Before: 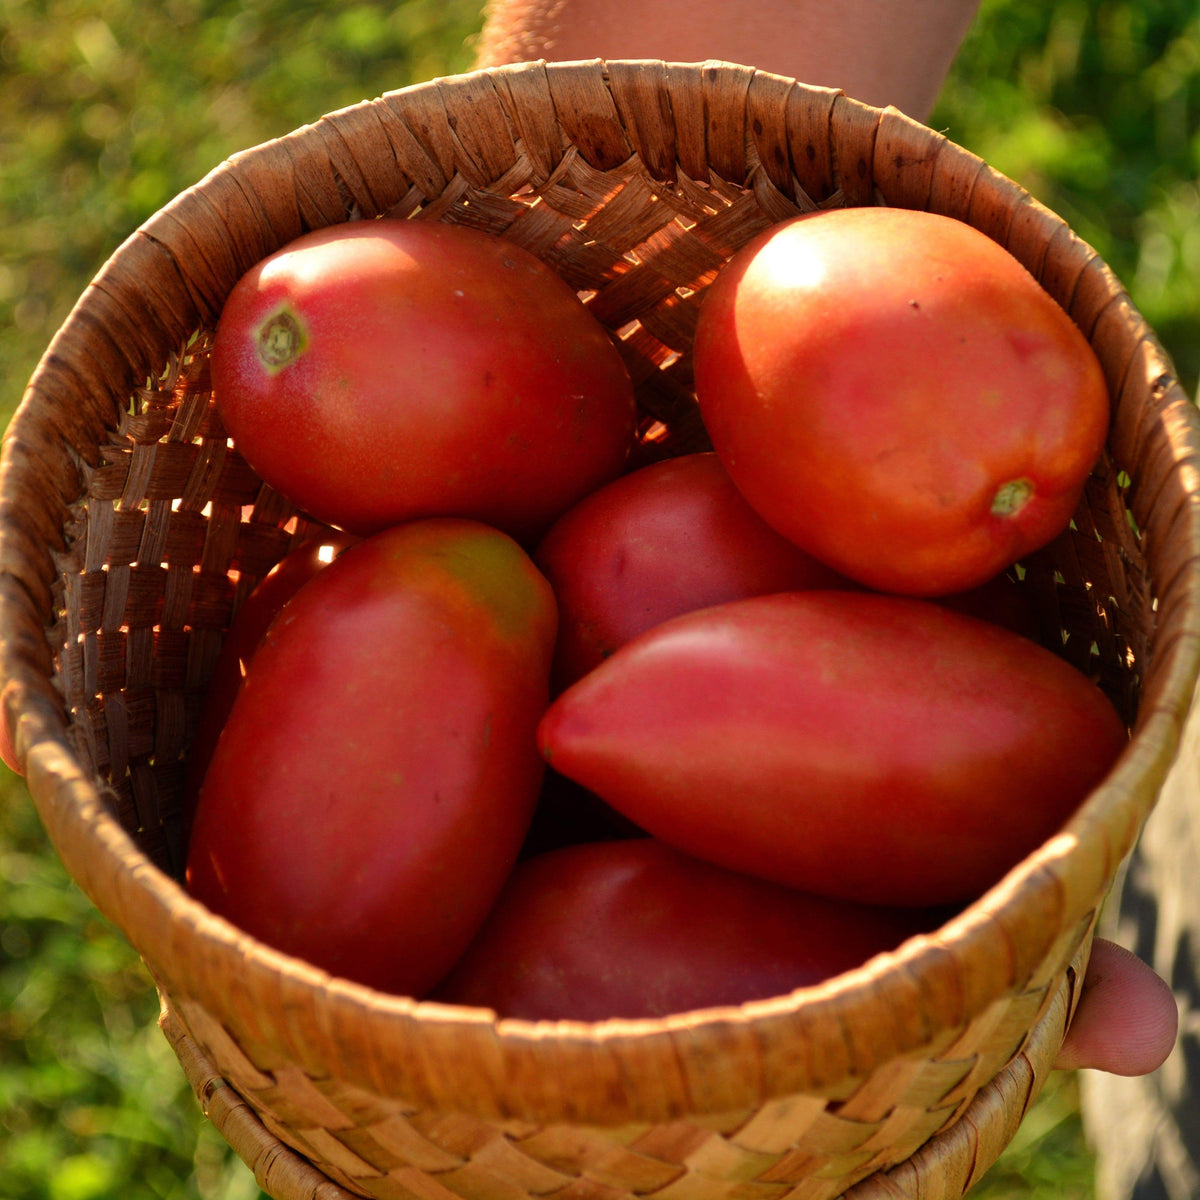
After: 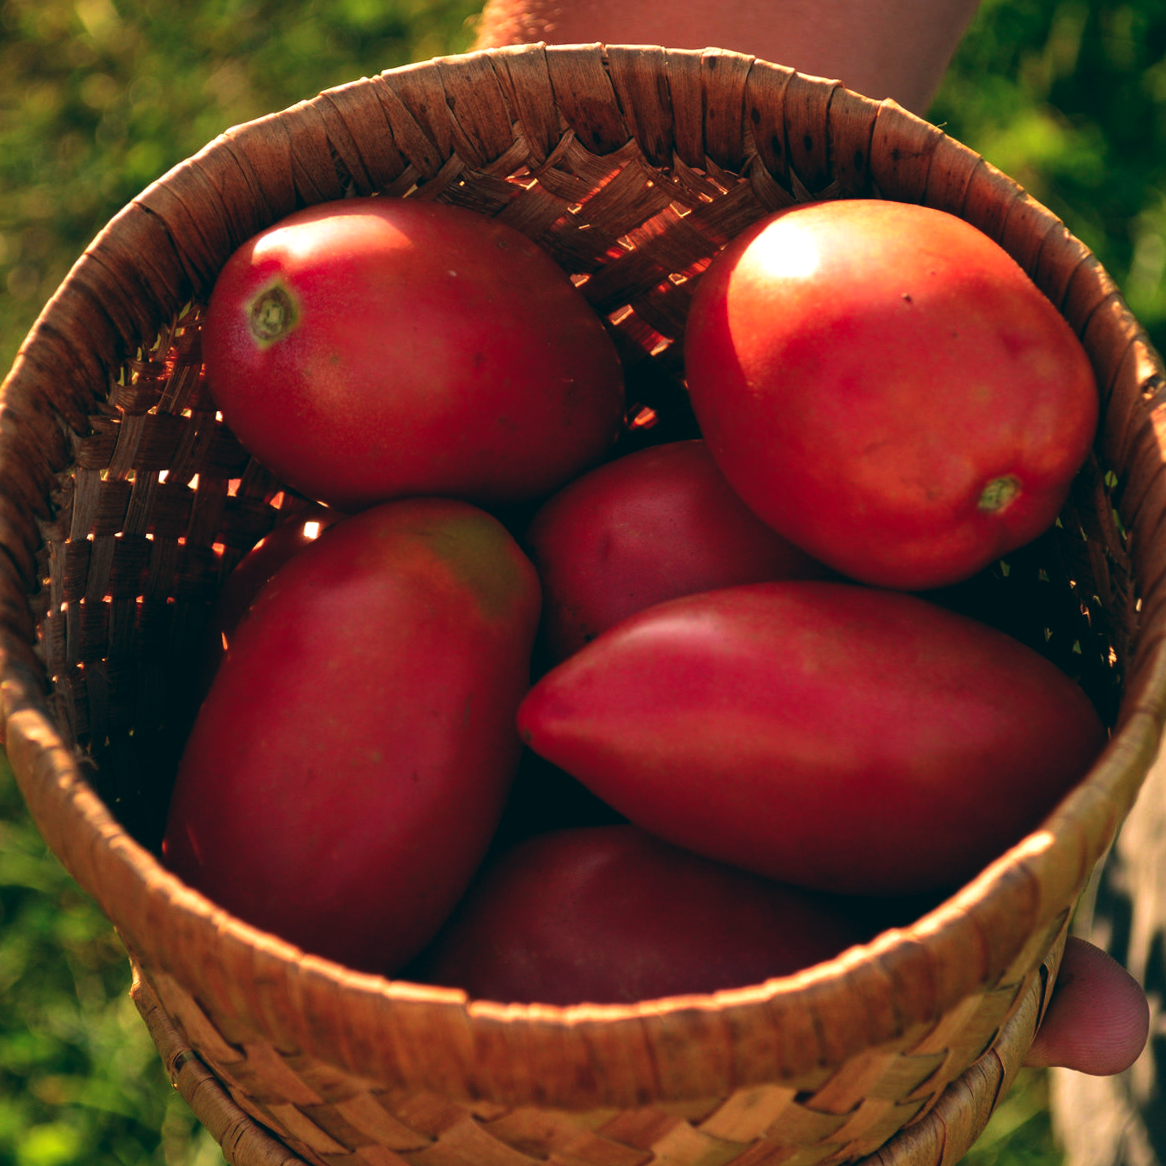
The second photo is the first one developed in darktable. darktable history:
color balance: lift [1.016, 0.983, 1, 1.017], gamma [0.78, 1.018, 1.043, 0.957], gain [0.786, 1.063, 0.937, 1.017], input saturation 118.26%, contrast 13.43%, contrast fulcrum 21.62%, output saturation 82.76%
crop and rotate: angle -1.69°
tone equalizer: on, module defaults
exposure: exposure 0.178 EV, compensate exposure bias true, compensate highlight preservation false
